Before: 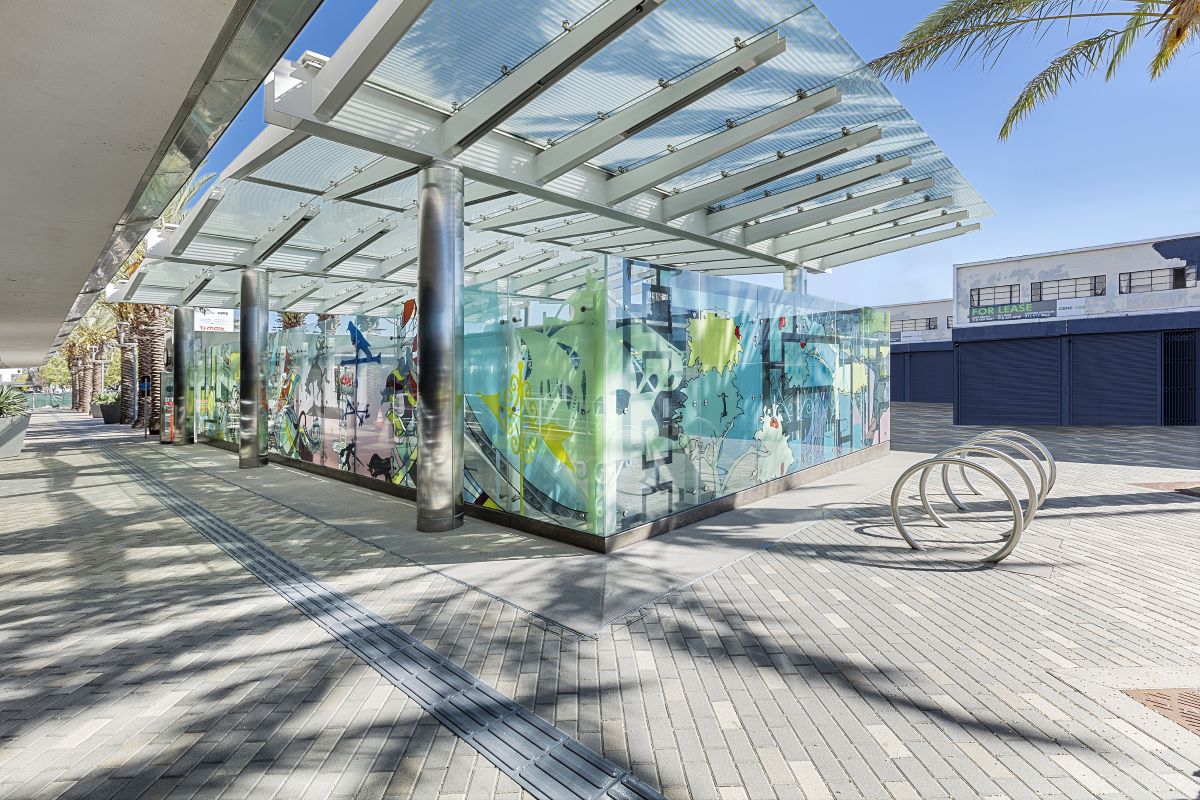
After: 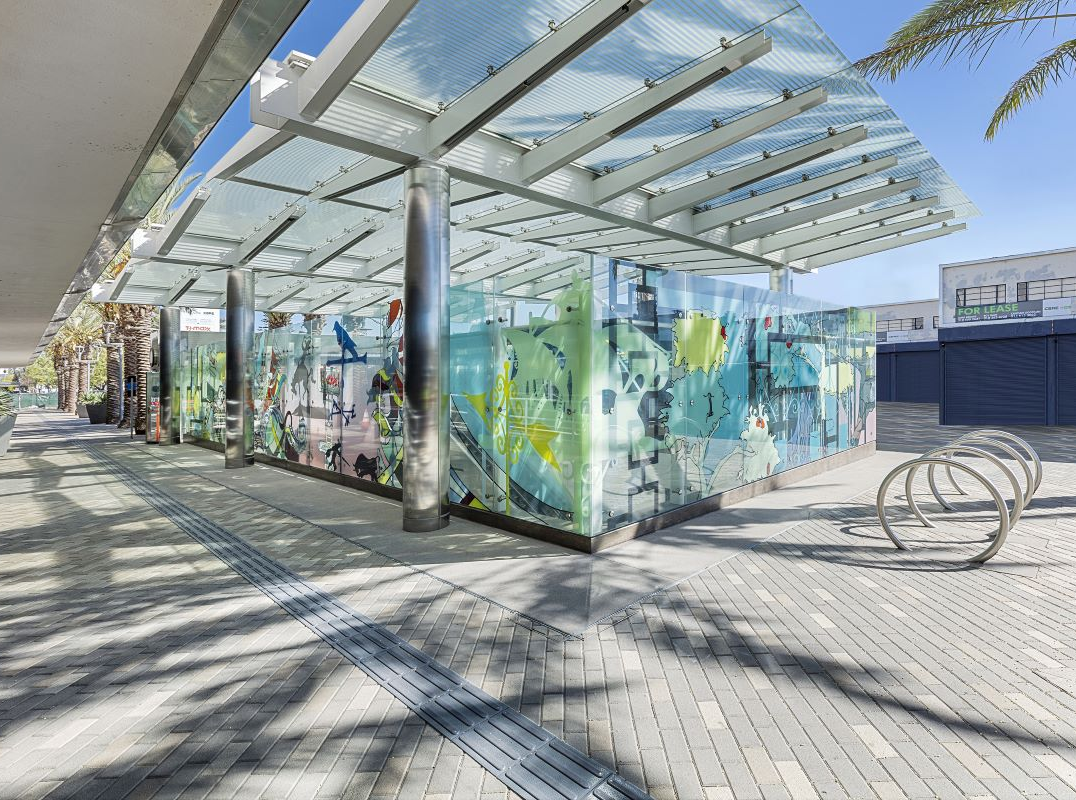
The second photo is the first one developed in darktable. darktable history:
crop and rotate: left 1.238%, right 9.076%
